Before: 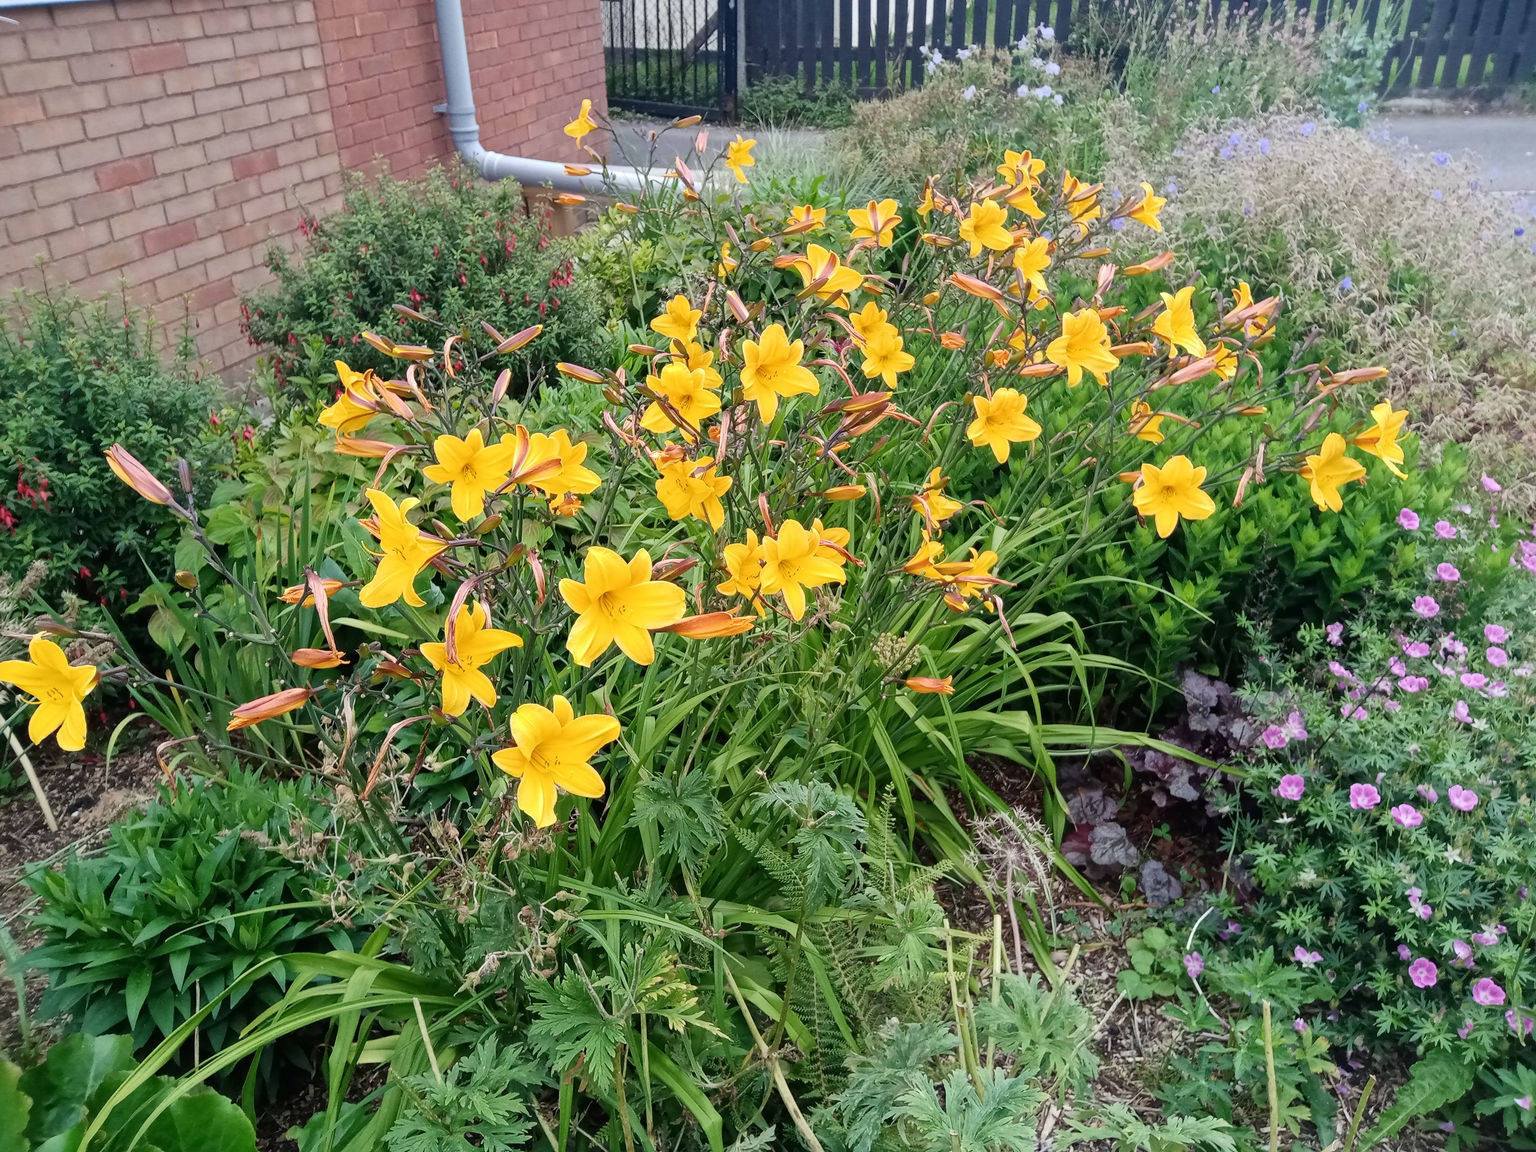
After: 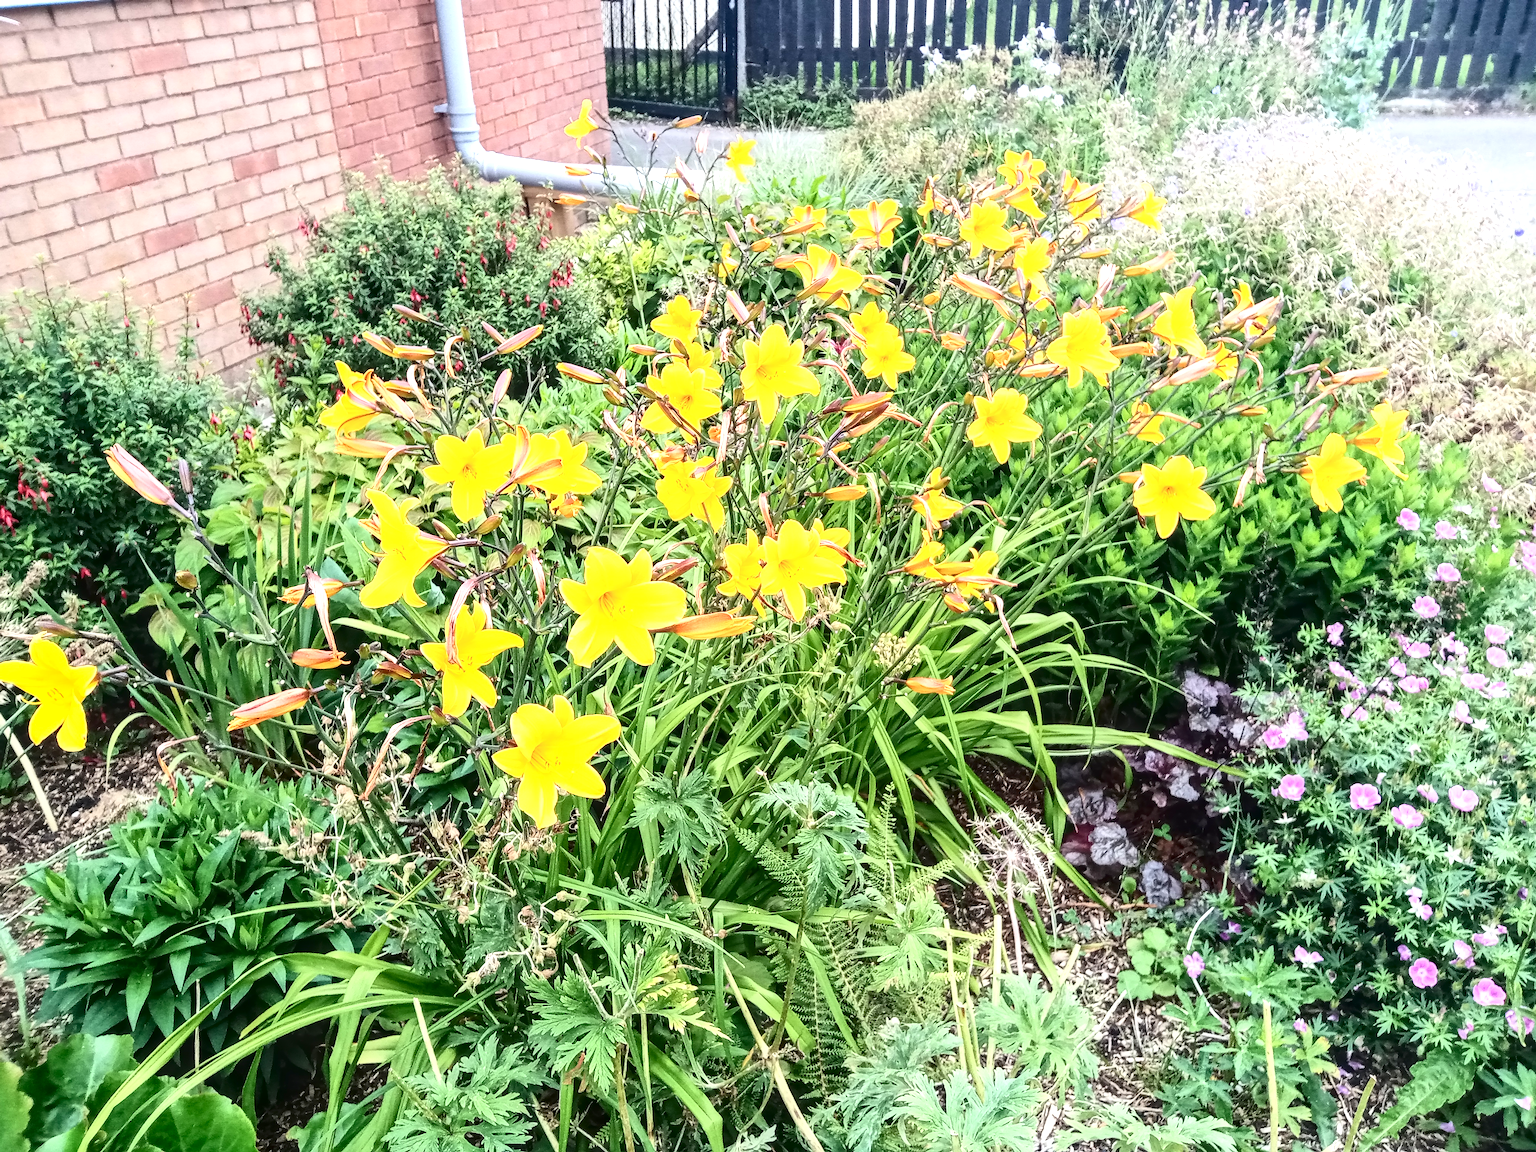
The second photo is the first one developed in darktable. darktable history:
contrast brightness saturation: contrast 0.275
exposure: black level correction 0, exposure 1.001 EV, compensate exposure bias true, compensate highlight preservation false
local contrast: on, module defaults
shadows and highlights: shadows 12.48, white point adjustment 1.12, highlights -2.2, soften with gaussian
